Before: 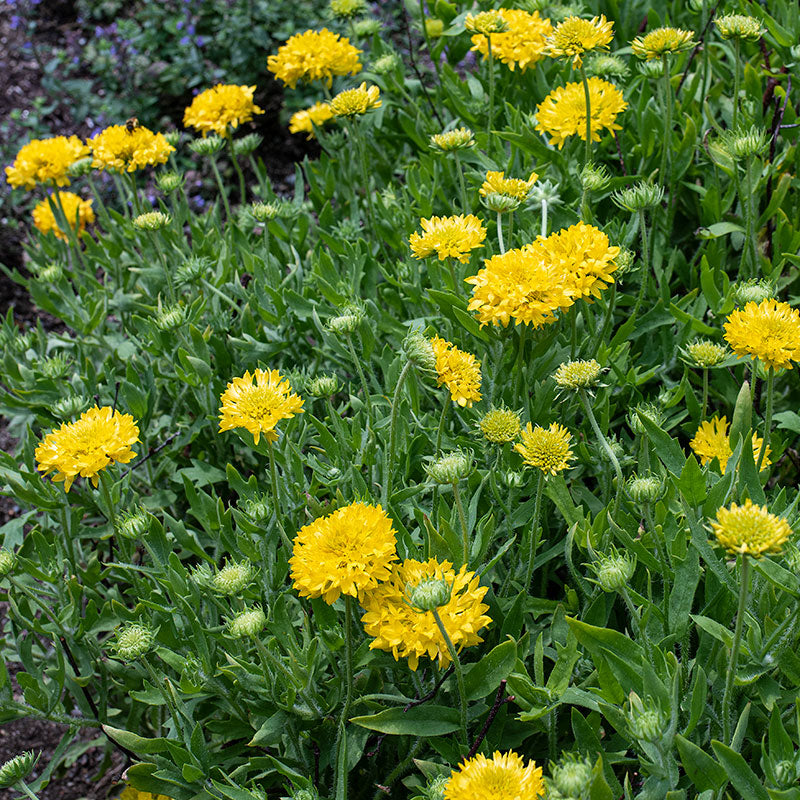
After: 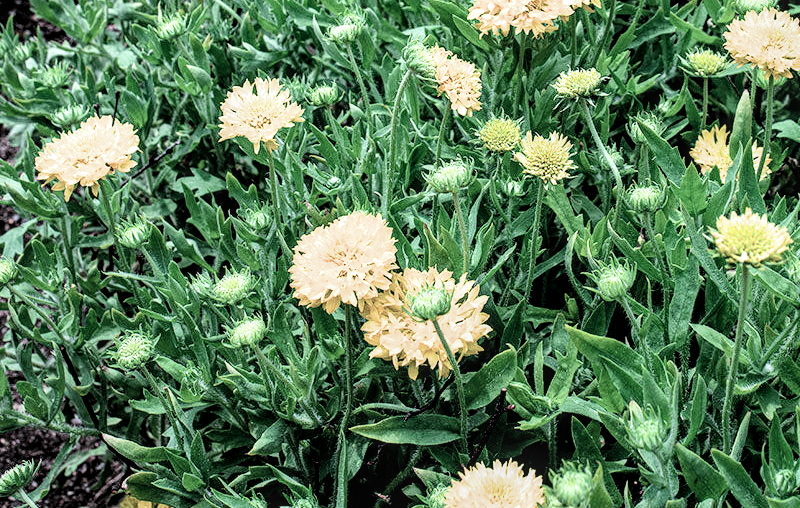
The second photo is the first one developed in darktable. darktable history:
exposure: exposure 0.722 EV, compensate highlight preservation false
crop and rotate: top 36.435%
shadows and highlights: shadows 20.91, highlights -35.45, soften with gaussian
color contrast: blue-yellow contrast 0.62
local contrast: on, module defaults
filmic rgb: black relative exposure -5.42 EV, white relative exposure 2.85 EV, dynamic range scaling -37.73%, hardness 4, contrast 1.605, highlights saturation mix -0.93%
tone equalizer: -8 EV -1.84 EV, -7 EV -1.16 EV, -6 EV -1.62 EV, smoothing diameter 25%, edges refinement/feathering 10, preserve details guided filter
